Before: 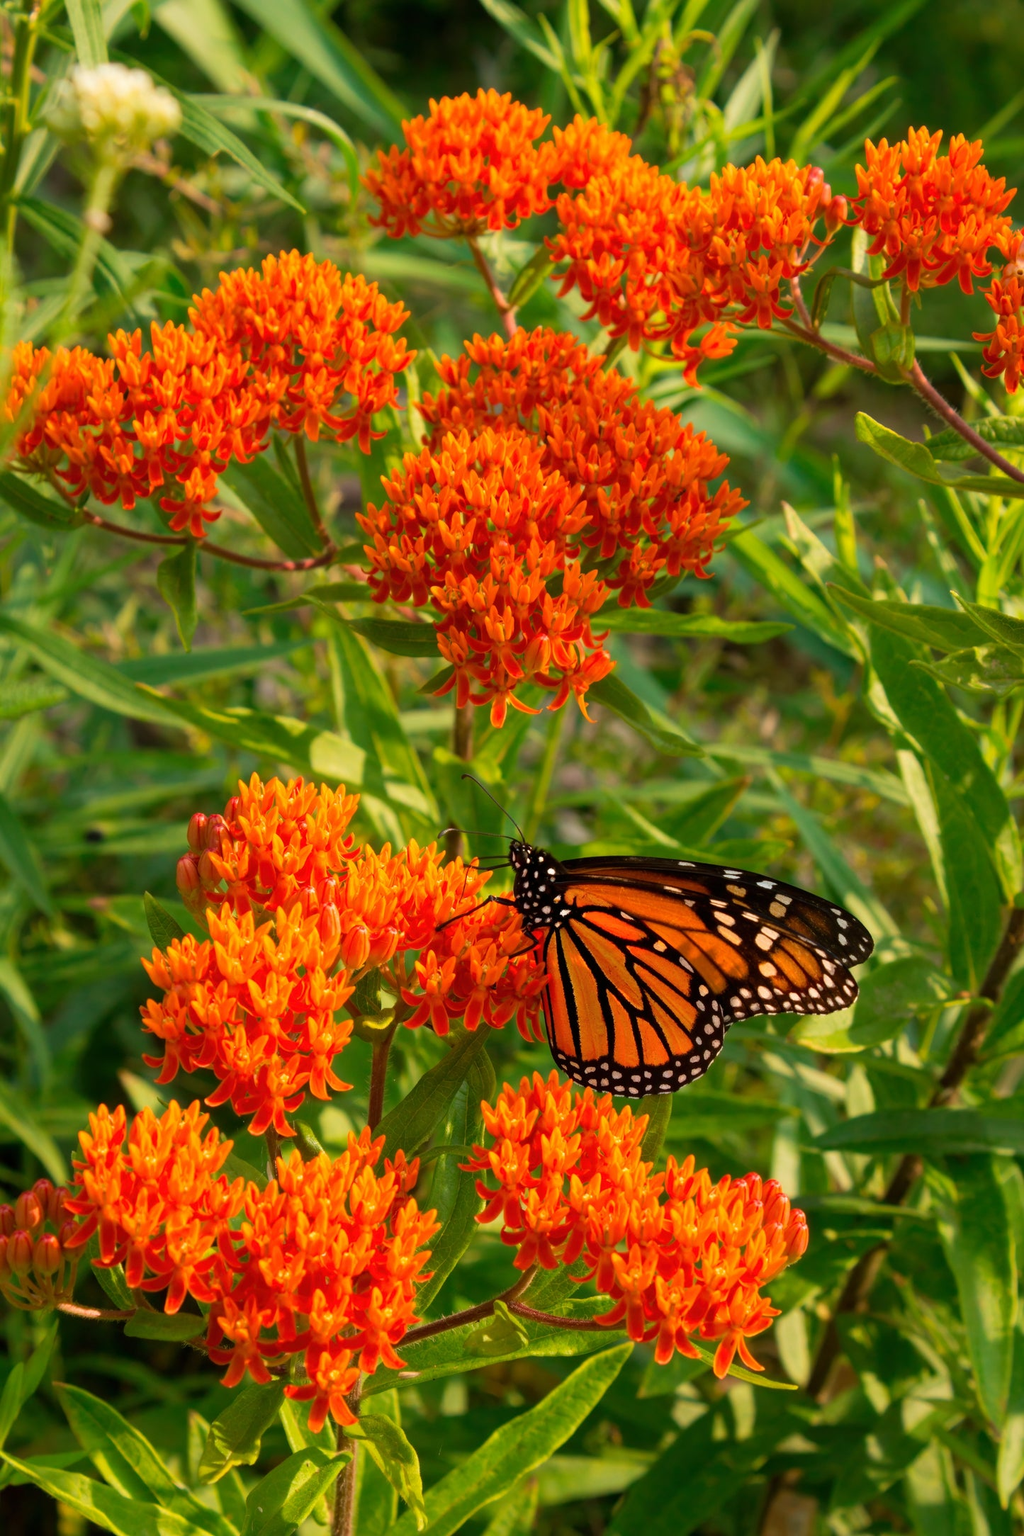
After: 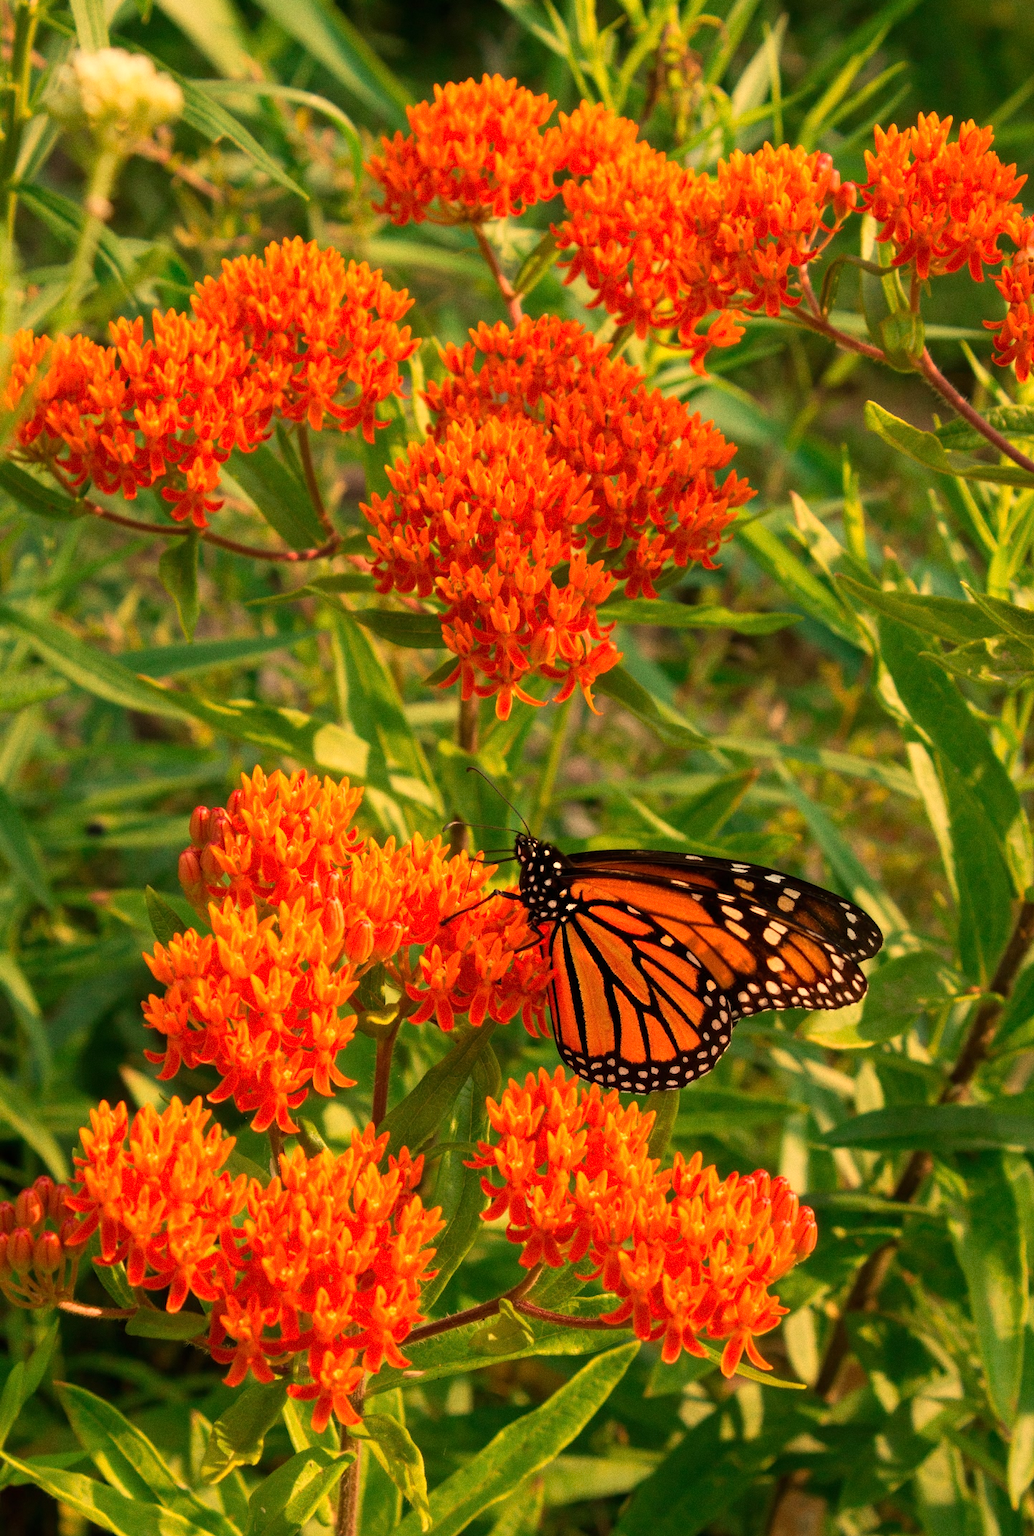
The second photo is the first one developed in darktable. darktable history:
white balance: red 1.138, green 0.996, blue 0.812
grain: coarseness 0.47 ISO
crop: top 1.049%, right 0.001%
